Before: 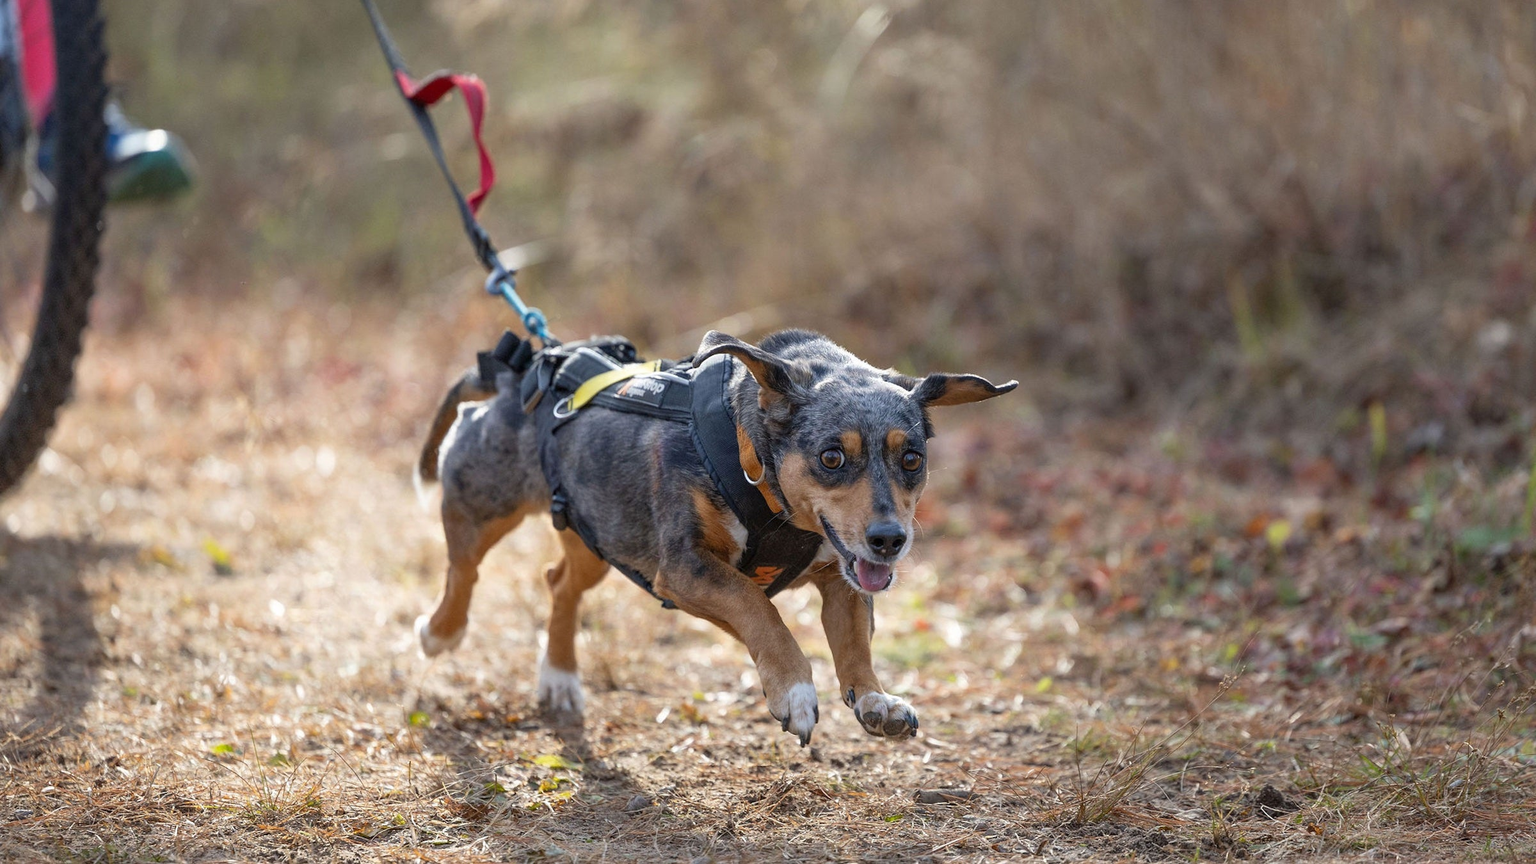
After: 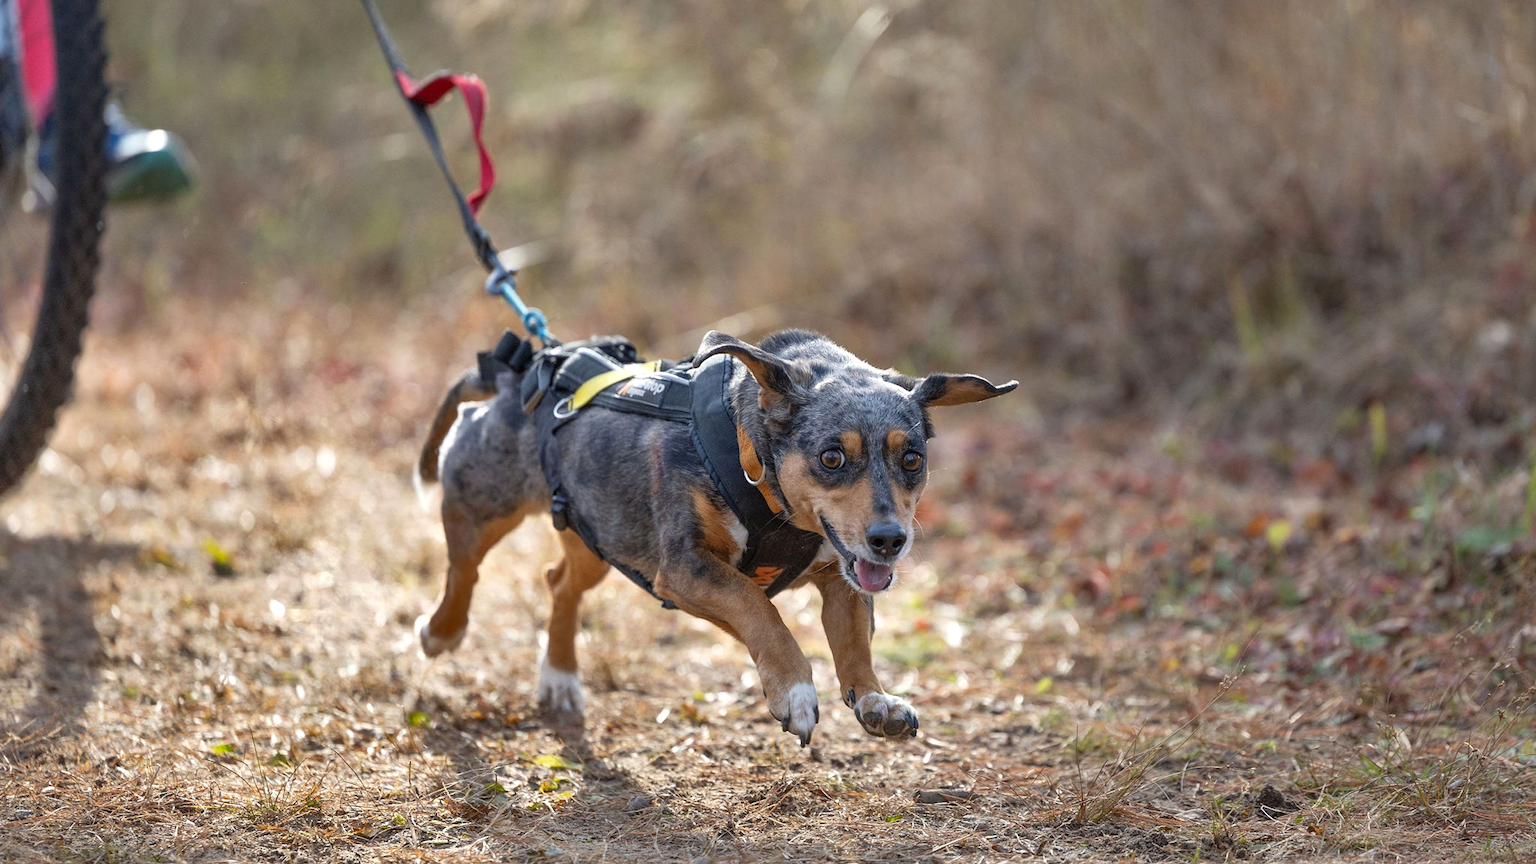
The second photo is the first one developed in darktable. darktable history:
exposure: exposure 0.153 EV, compensate highlight preservation false
shadows and highlights: shadows 30.62, highlights -62.97, soften with gaussian
